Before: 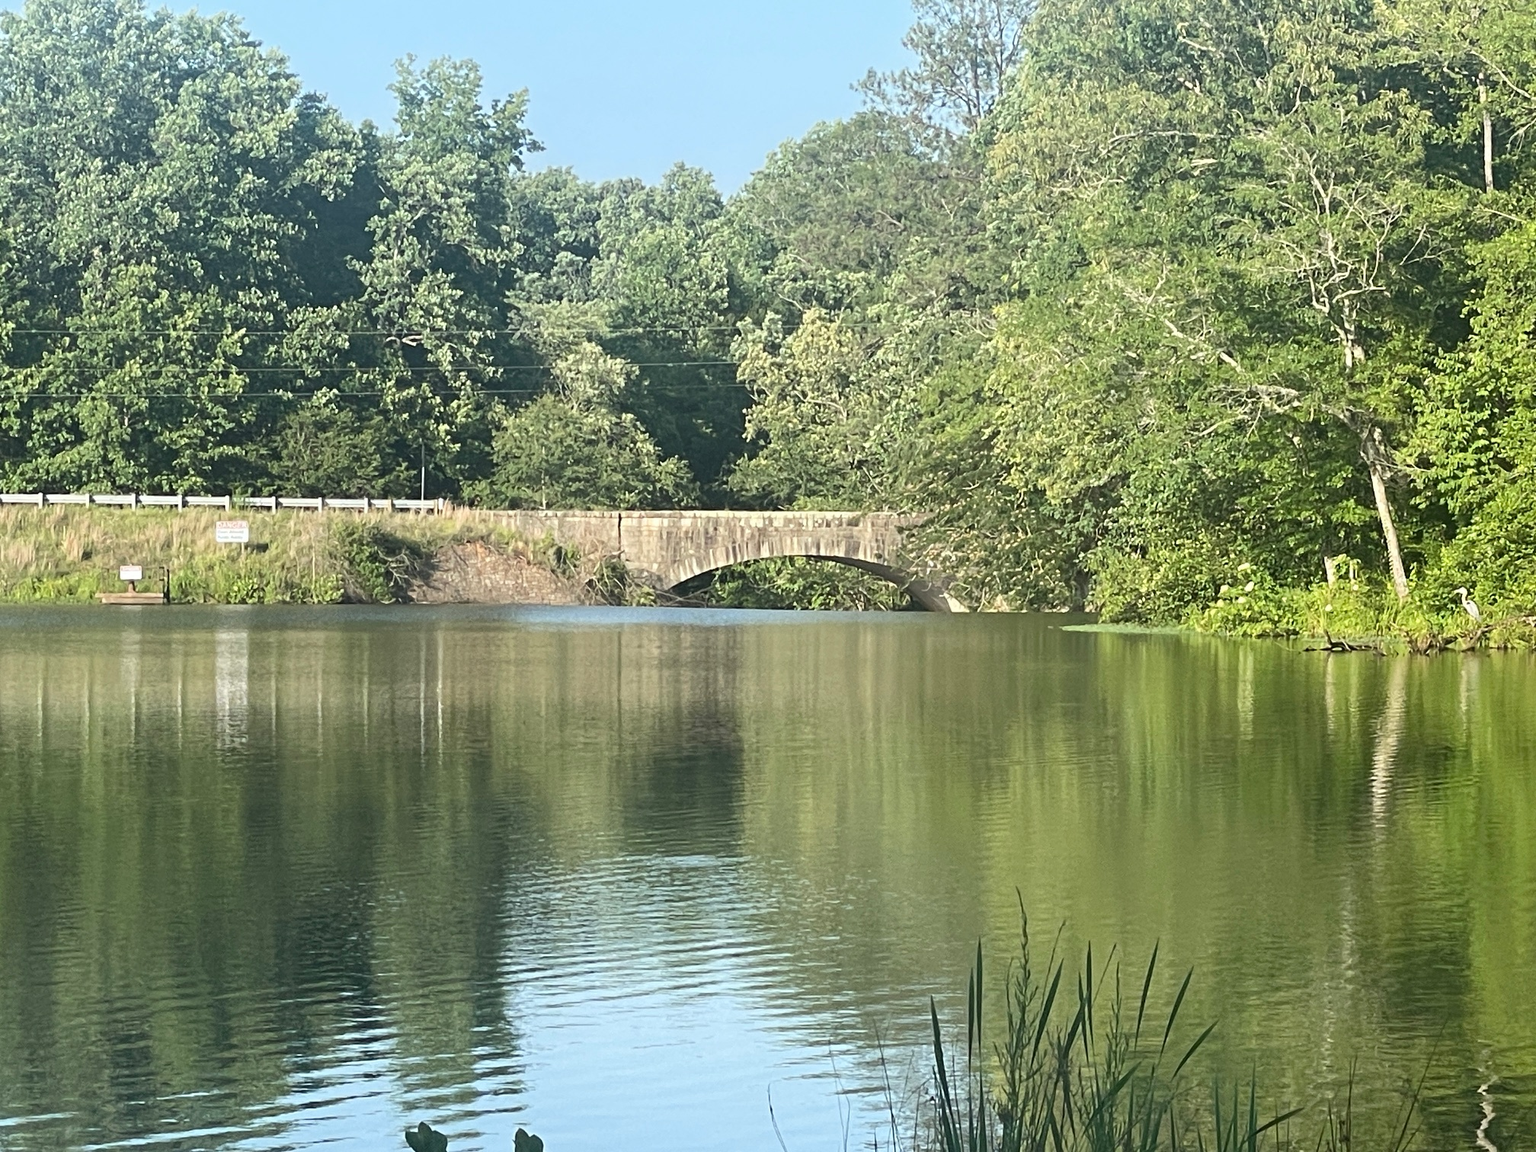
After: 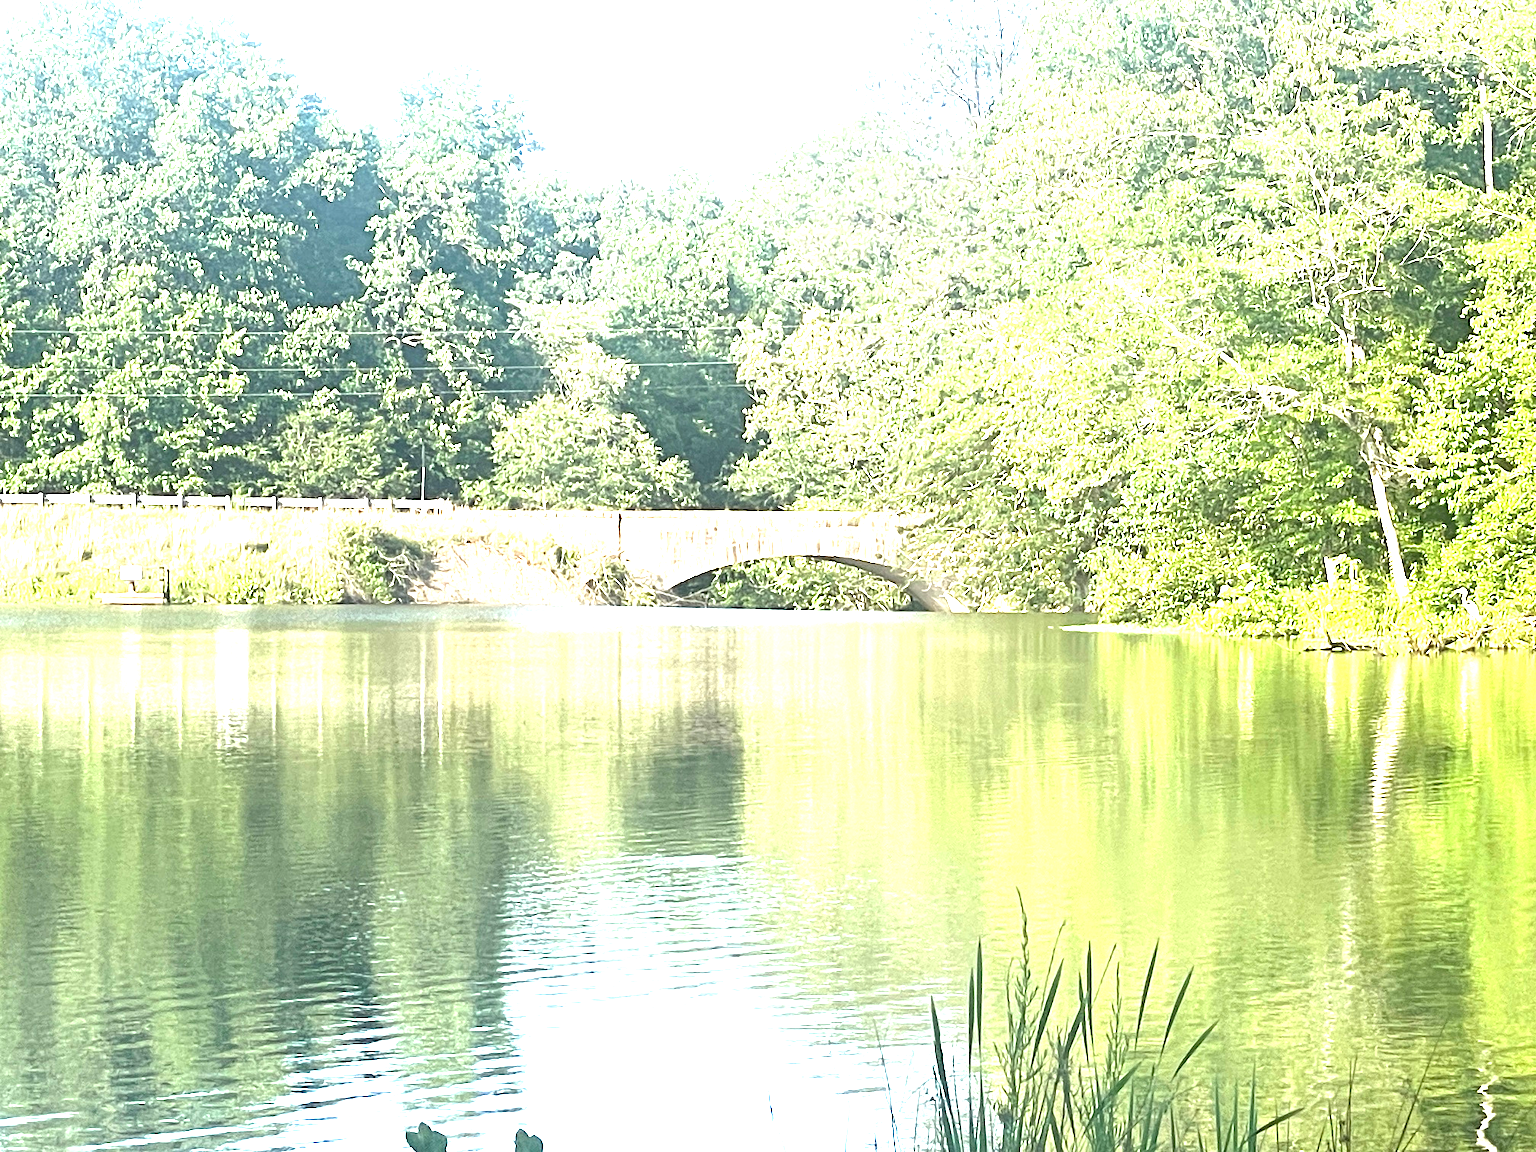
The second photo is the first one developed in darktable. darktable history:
tone equalizer: on, module defaults
exposure: black level correction 0, exposure 2.092 EV, compensate highlight preservation false
